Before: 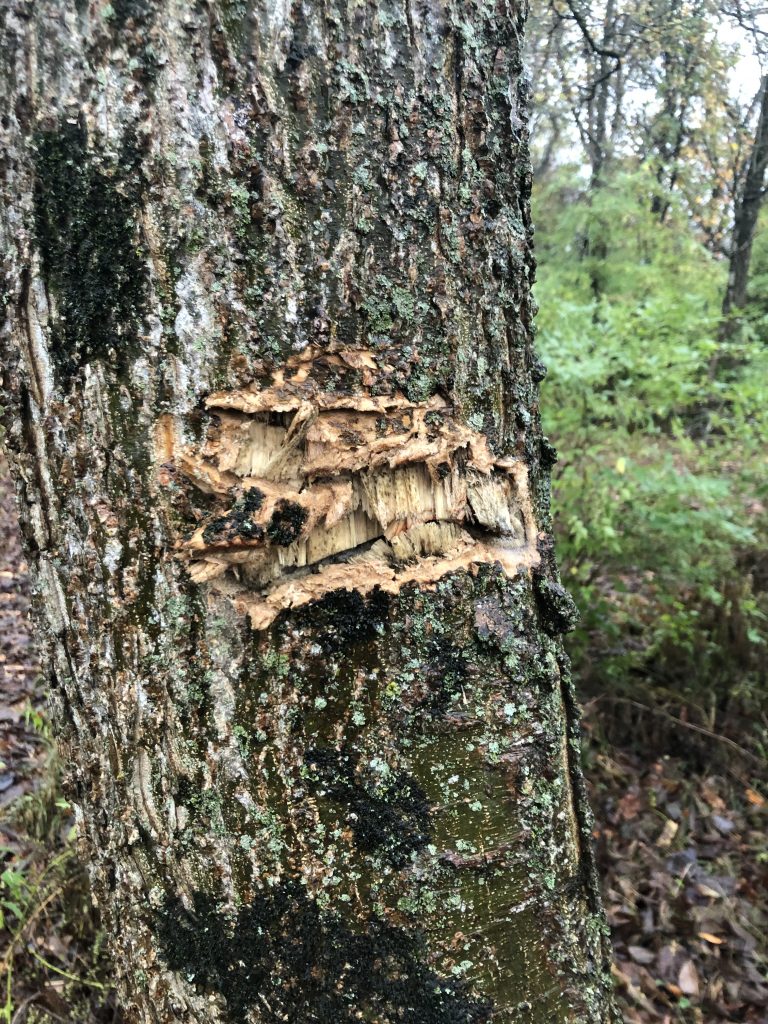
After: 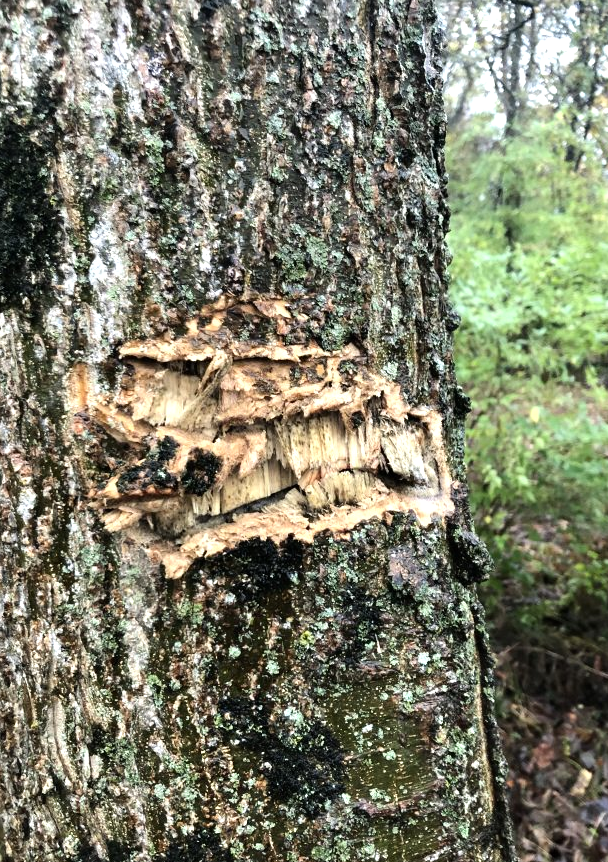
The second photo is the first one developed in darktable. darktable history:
contrast brightness saturation: contrast 0.077, saturation 0.017
crop: left 11.201%, top 4.996%, right 9.604%, bottom 10.74%
tone equalizer: -8 EV -0.399 EV, -7 EV -0.364 EV, -6 EV -0.34 EV, -5 EV -0.187 EV, -3 EV 0.205 EV, -2 EV 0.342 EV, -1 EV 0.401 EV, +0 EV 0.426 EV
